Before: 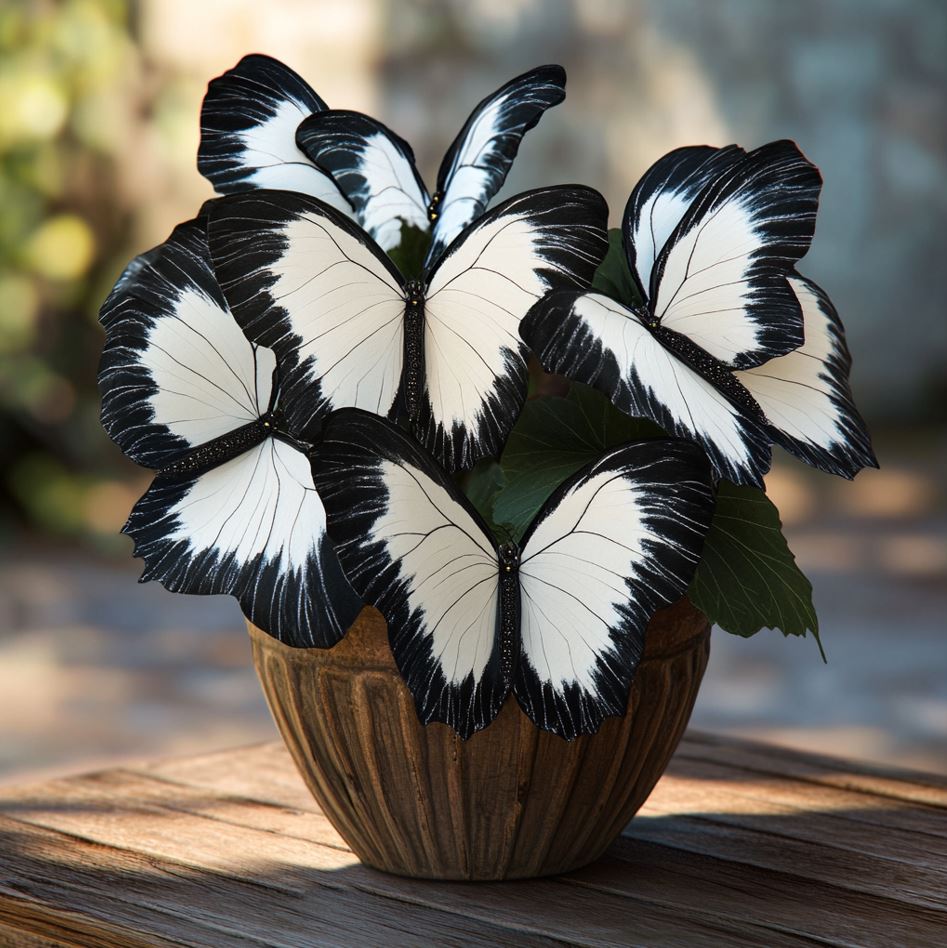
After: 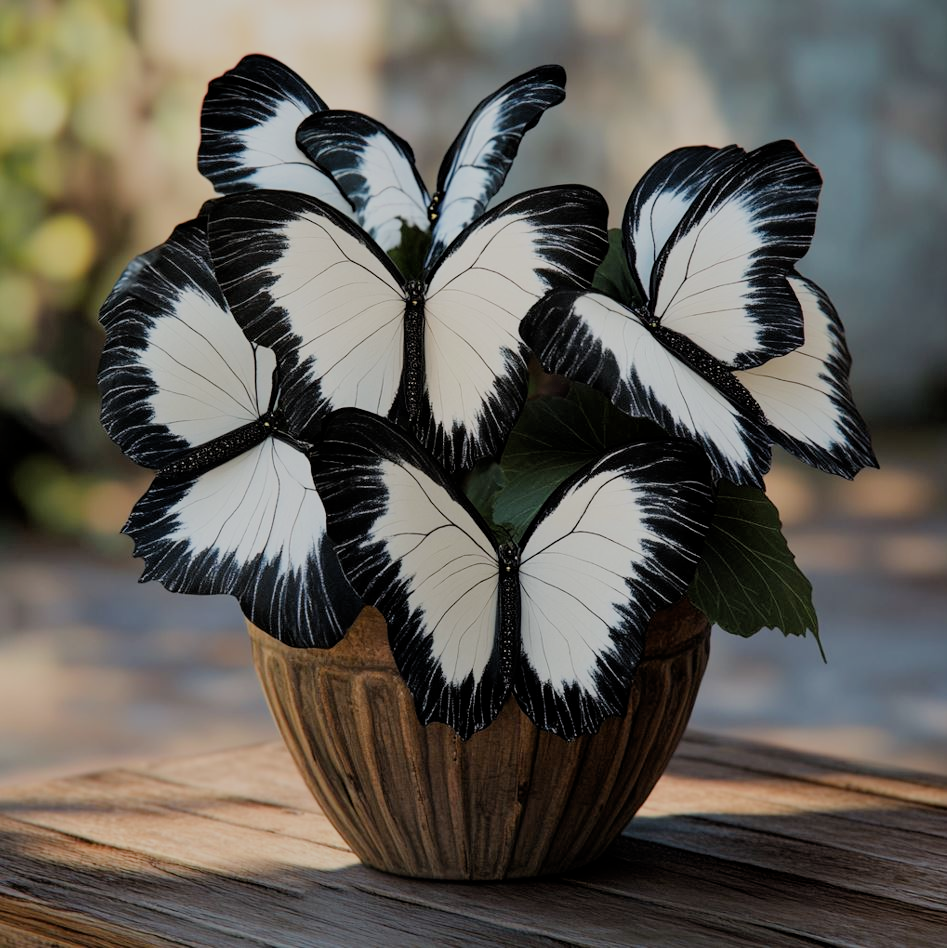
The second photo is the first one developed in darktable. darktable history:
filmic rgb: black relative exposure -8.82 EV, white relative exposure 4.98 EV, target black luminance 0%, hardness 3.77, latitude 66.54%, contrast 0.821, highlights saturation mix 10.38%, shadows ↔ highlights balance 20.09%, contrast in shadows safe
